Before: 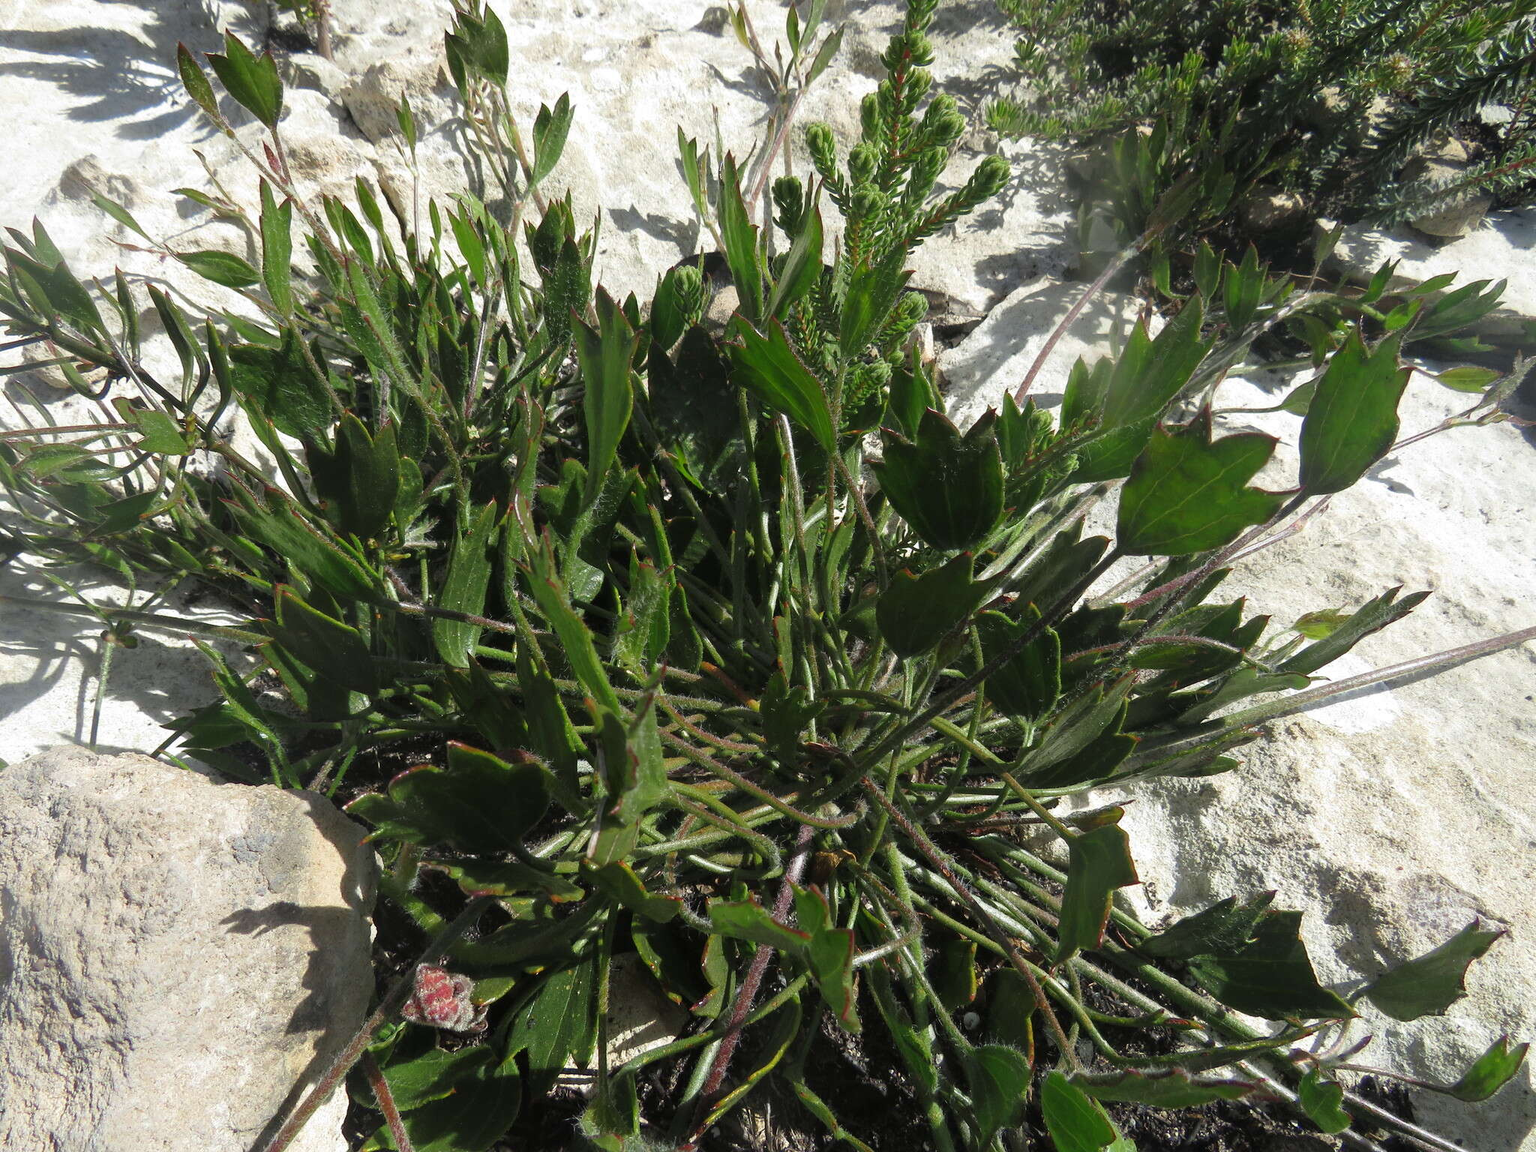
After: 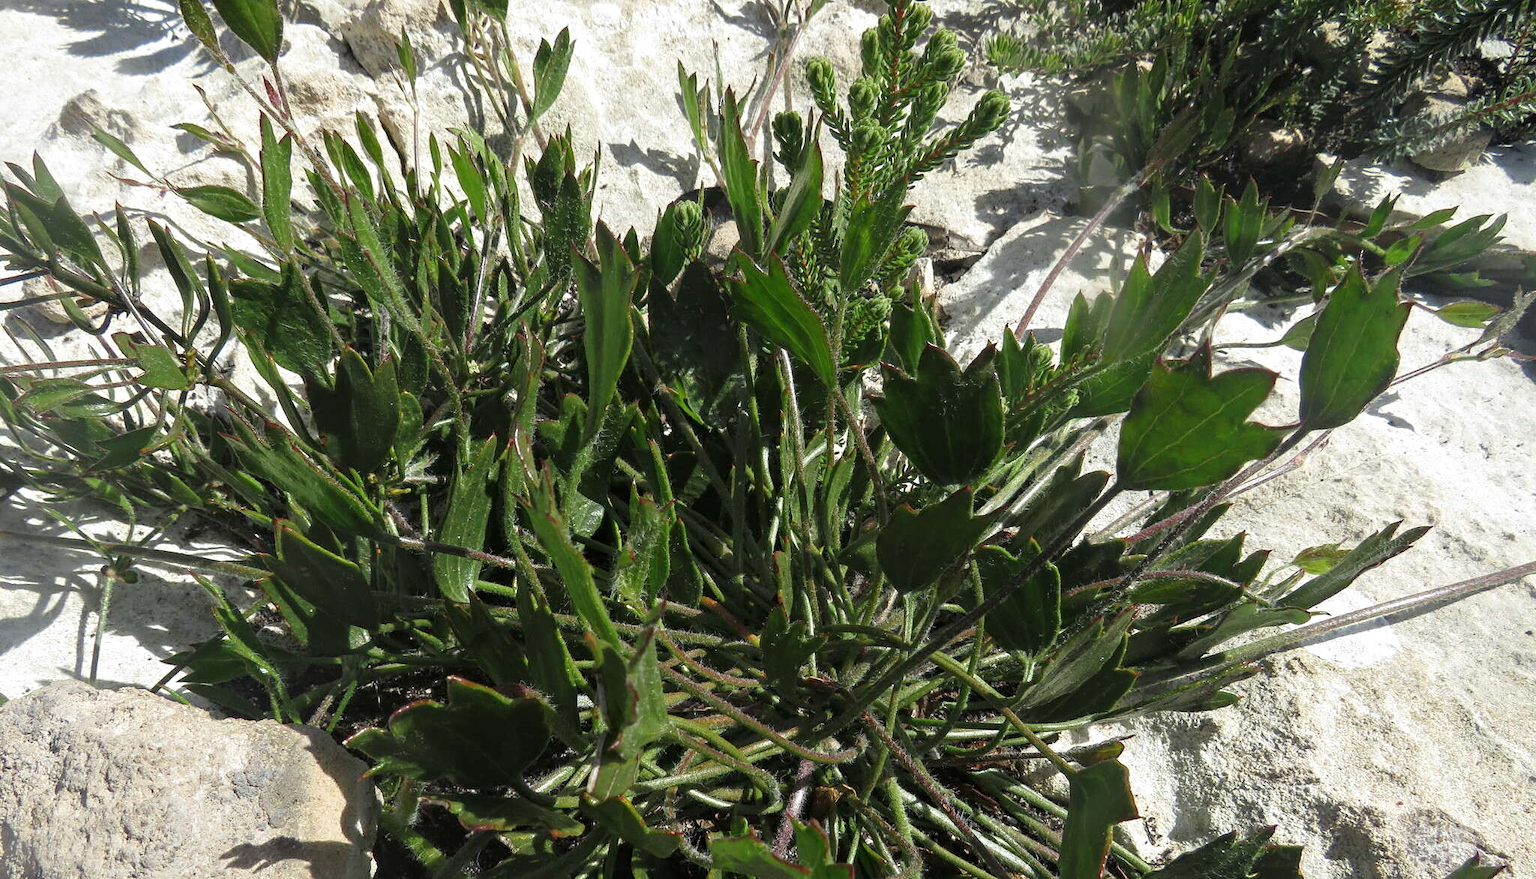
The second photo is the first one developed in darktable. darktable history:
contrast equalizer: y [[0.502, 0.505, 0.512, 0.529, 0.564, 0.588], [0.5 ×6], [0.502, 0.505, 0.512, 0.529, 0.564, 0.588], [0, 0.001, 0.001, 0.004, 0.008, 0.011], [0, 0.001, 0.001, 0.004, 0.008, 0.011]]
crop: top 5.712%, bottom 17.871%
